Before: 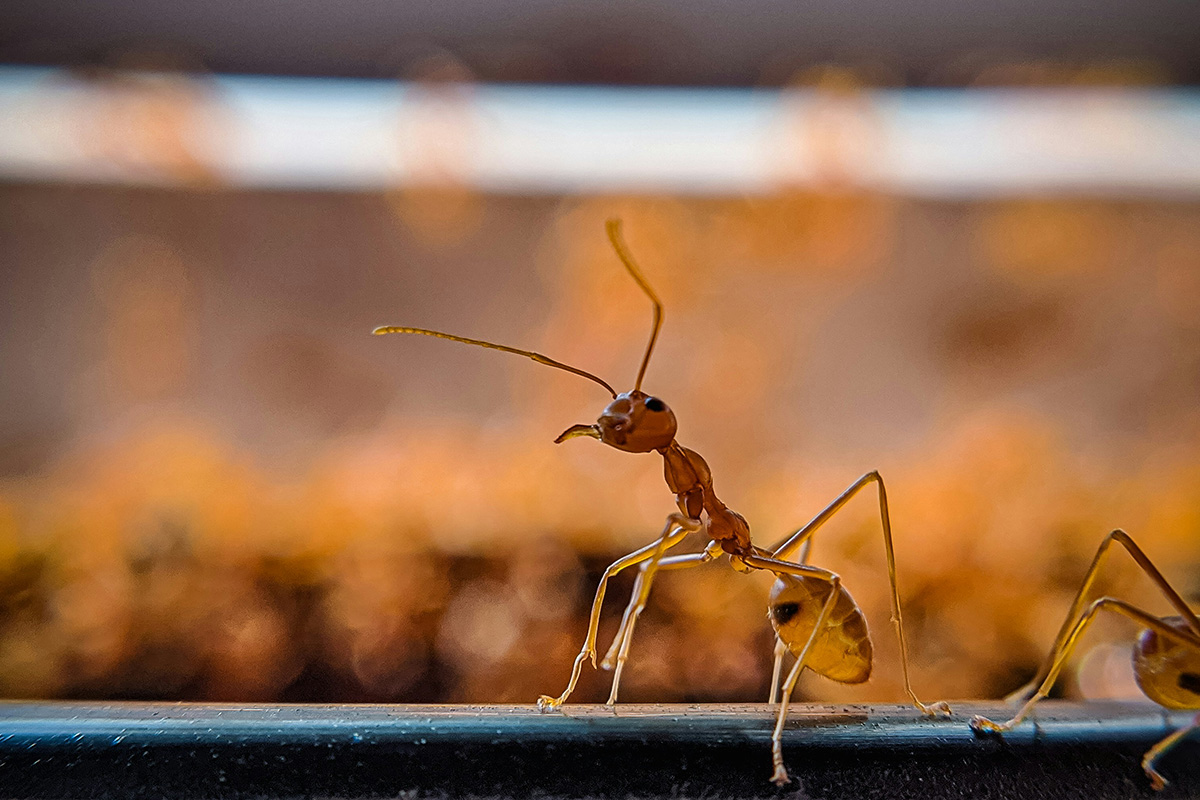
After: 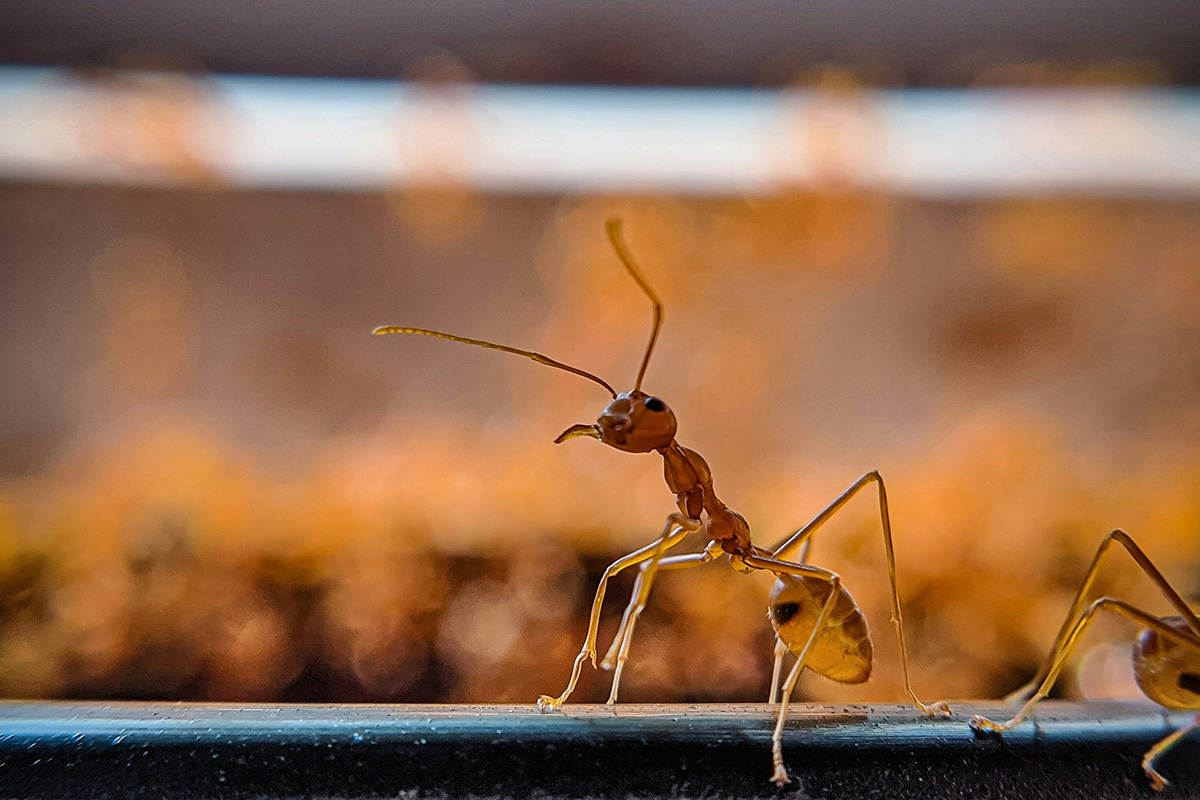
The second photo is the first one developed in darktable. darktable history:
shadows and highlights: radius 108.52, shadows 44.07, highlights -67.8, low approximation 0.01, soften with gaussian
tone equalizer: -8 EV 0.06 EV, smoothing diameter 25%, edges refinement/feathering 10, preserve details guided filter
